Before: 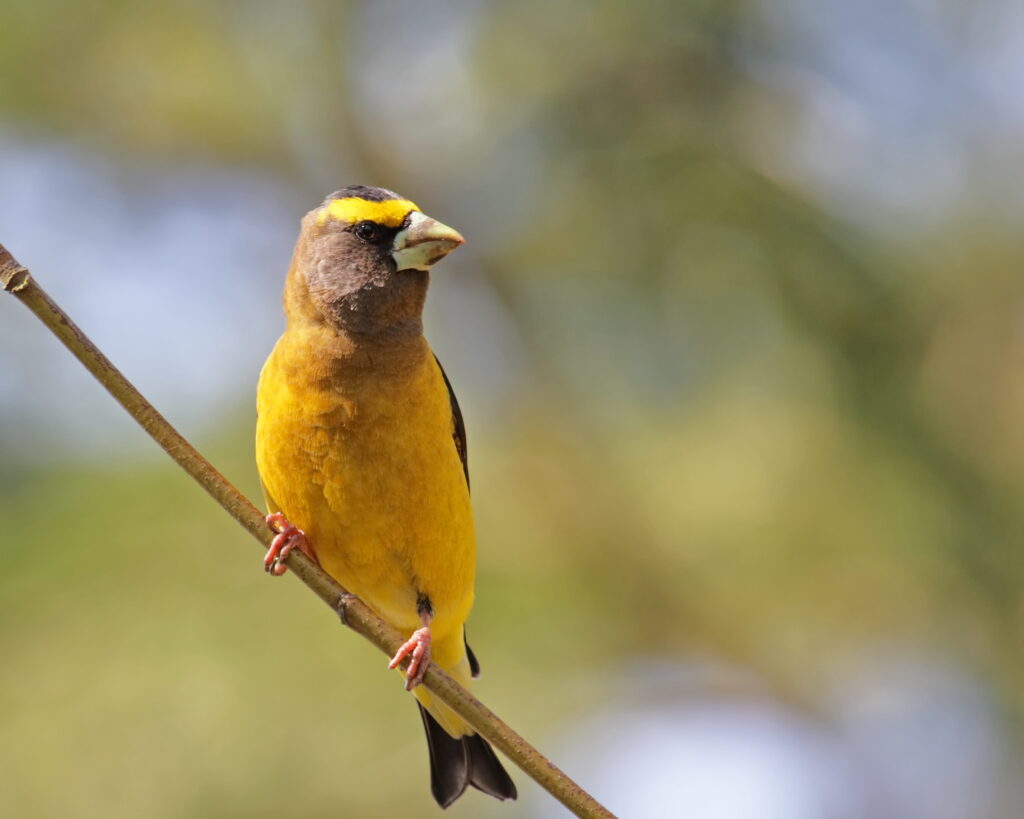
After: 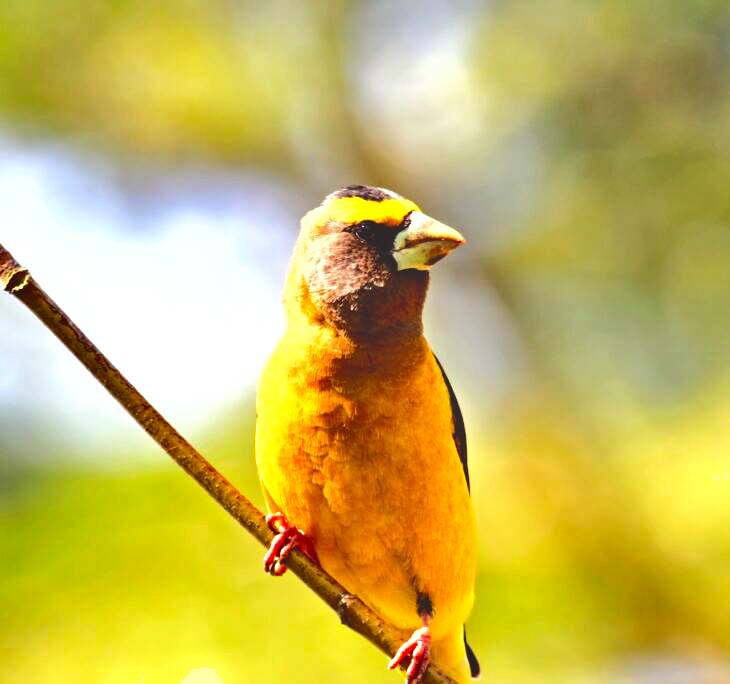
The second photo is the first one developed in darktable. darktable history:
crop: right 28.621%, bottom 16.455%
tone equalizer: edges refinement/feathering 500, mask exposure compensation -1.57 EV, preserve details no
sharpen: radius 5.283, amount 0.31, threshold 26.347
levels: levels [0, 0.445, 1]
shadows and highlights: soften with gaussian
base curve: curves: ch0 [(0, 0.02) (0.083, 0.036) (1, 1)], preserve colors none
exposure: black level correction 0, exposure 1.19 EV, compensate highlight preservation false
color correction: highlights a* -1.01, highlights b* 4.49, shadows a* 3.67
